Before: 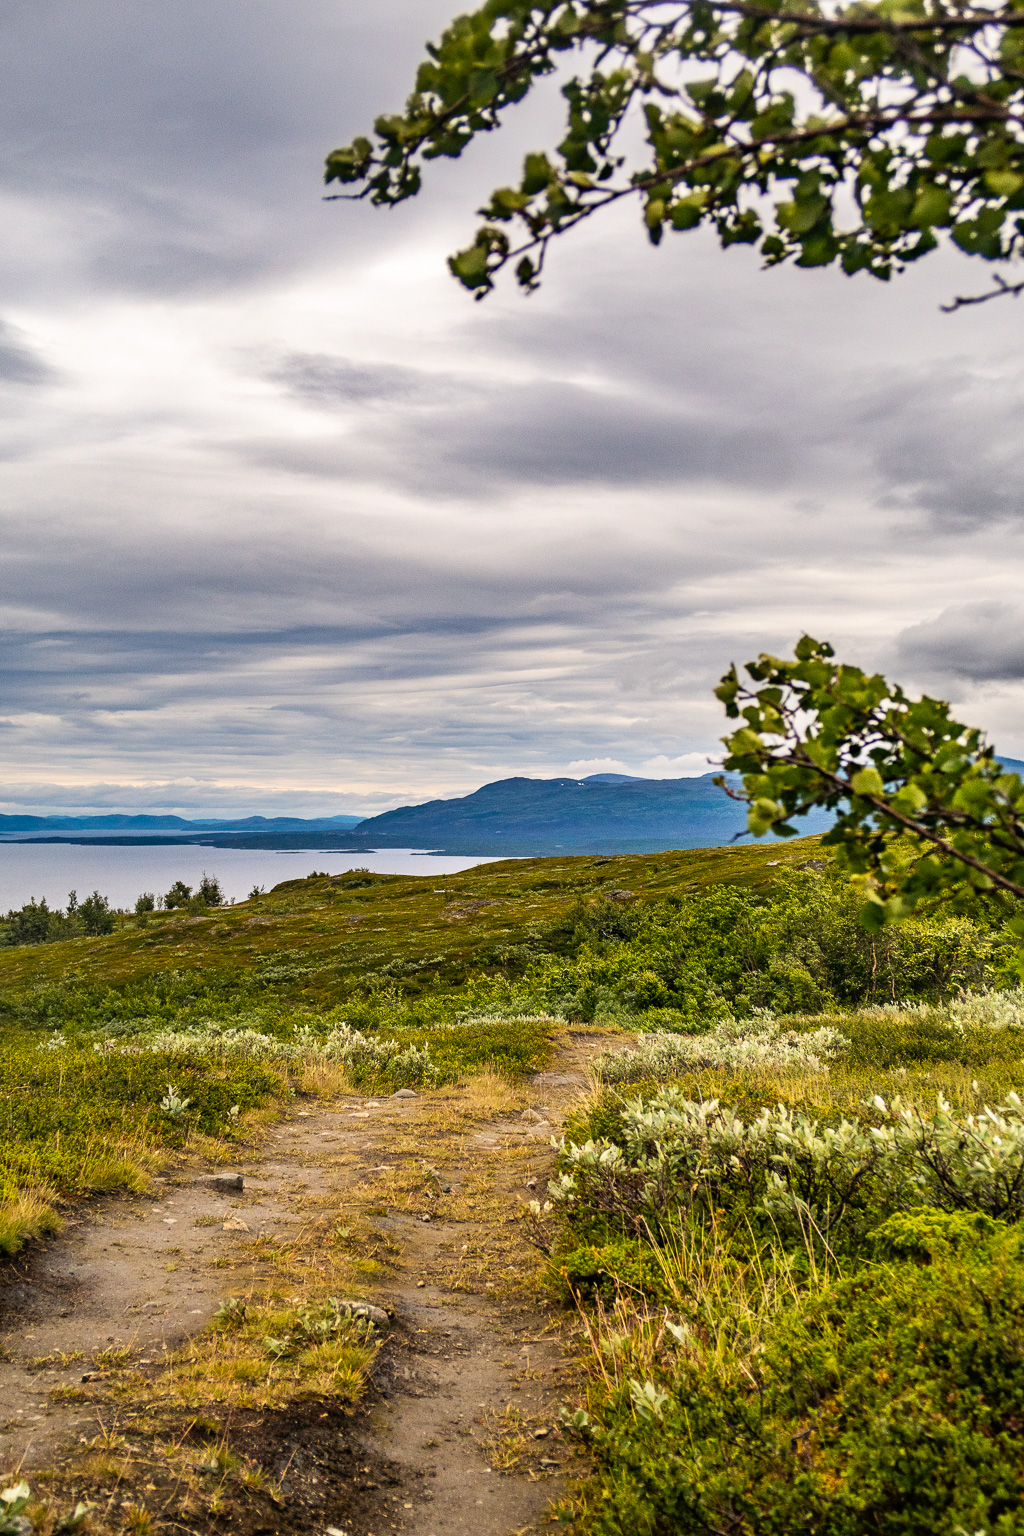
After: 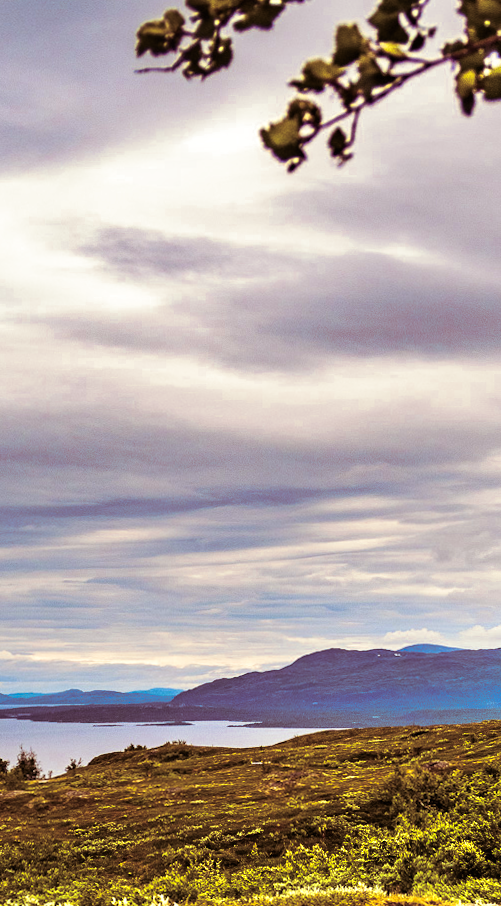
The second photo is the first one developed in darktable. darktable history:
crop: left 17.835%, top 7.675%, right 32.881%, bottom 32.213%
color balance rgb: linear chroma grading › global chroma 15%, perceptual saturation grading › global saturation 30%
color balance: mode lift, gamma, gain (sRGB), lift [1, 0.99, 1.01, 0.992], gamma [1, 1.037, 0.974, 0.963]
contrast brightness saturation: contrast 0.11, saturation -0.17
rotate and perspective: rotation -0.45°, automatic cropping original format, crop left 0.008, crop right 0.992, crop top 0.012, crop bottom 0.988
split-toning: on, module defaults
color zones: curves: ch0 [(0.004, 0.305) (0.261, 0.623) (0.389, 0.399) (0.708, 0.571) (0.947, 0.34)]; ch1 [(0.025, 0.645) (0.229, 0.584) (0.326, 0.551) (0.484, 0.262) (0.757, 0.643)]
